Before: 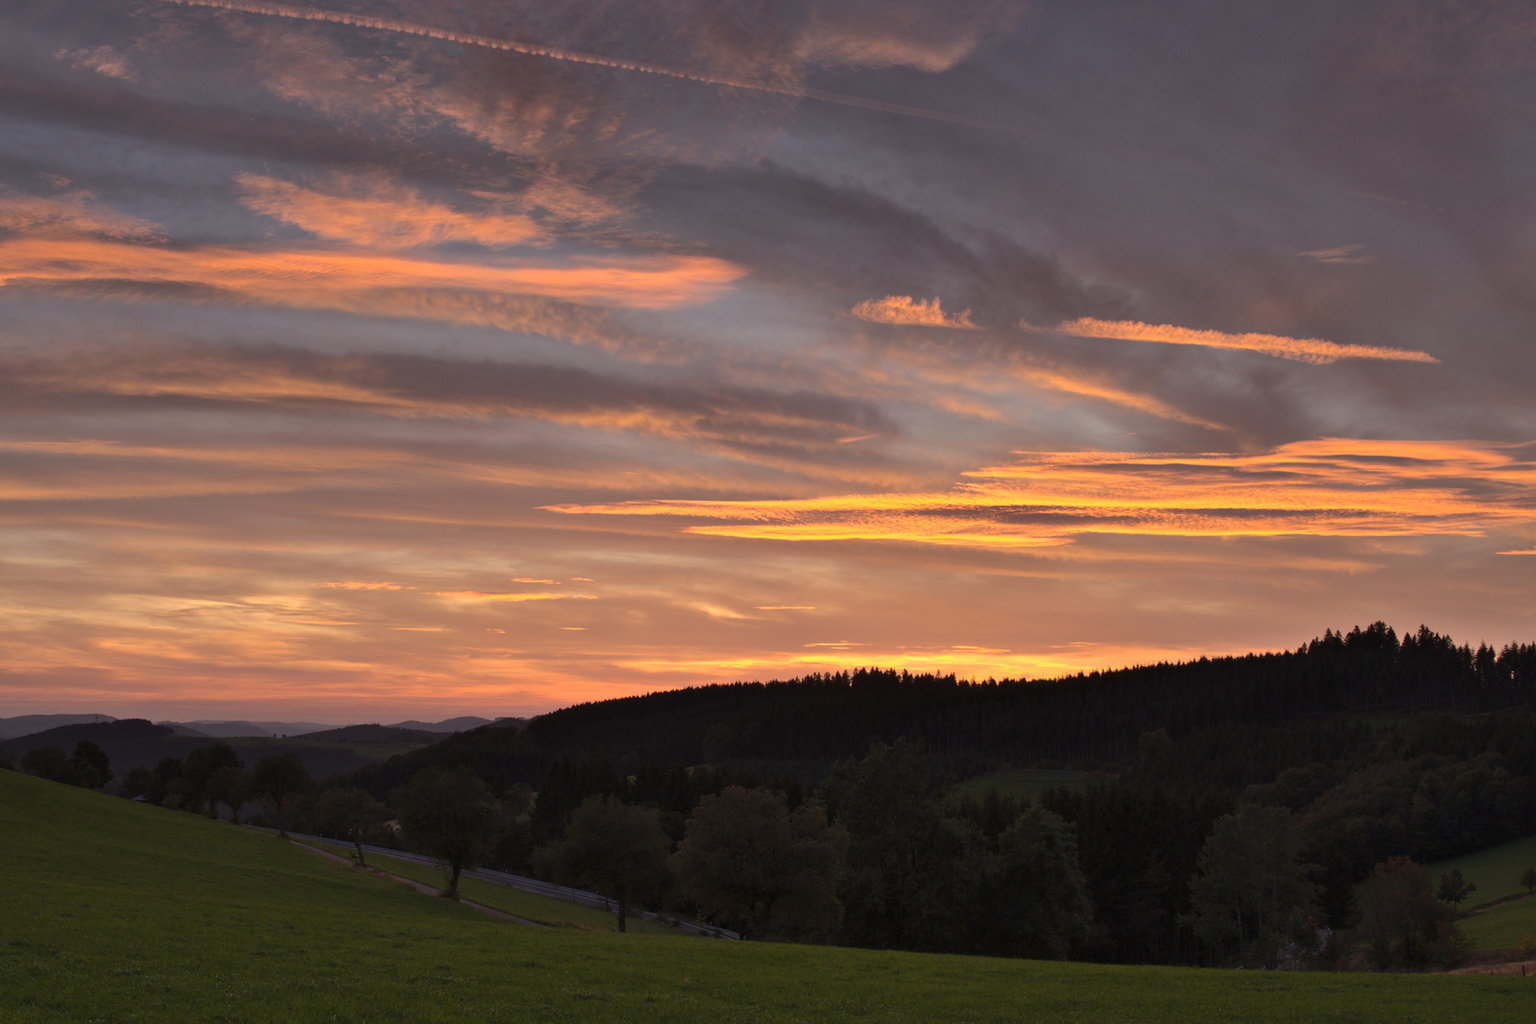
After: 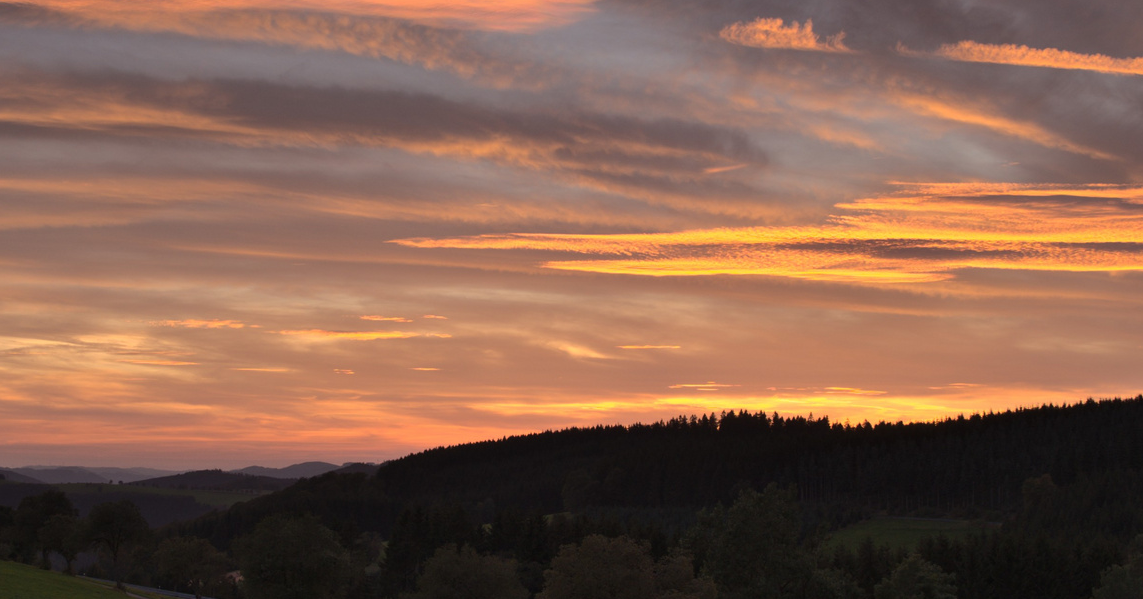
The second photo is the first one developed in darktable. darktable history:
crop: left 11.107%, top 27.265%, right 18.316%, bottom 17.242%
